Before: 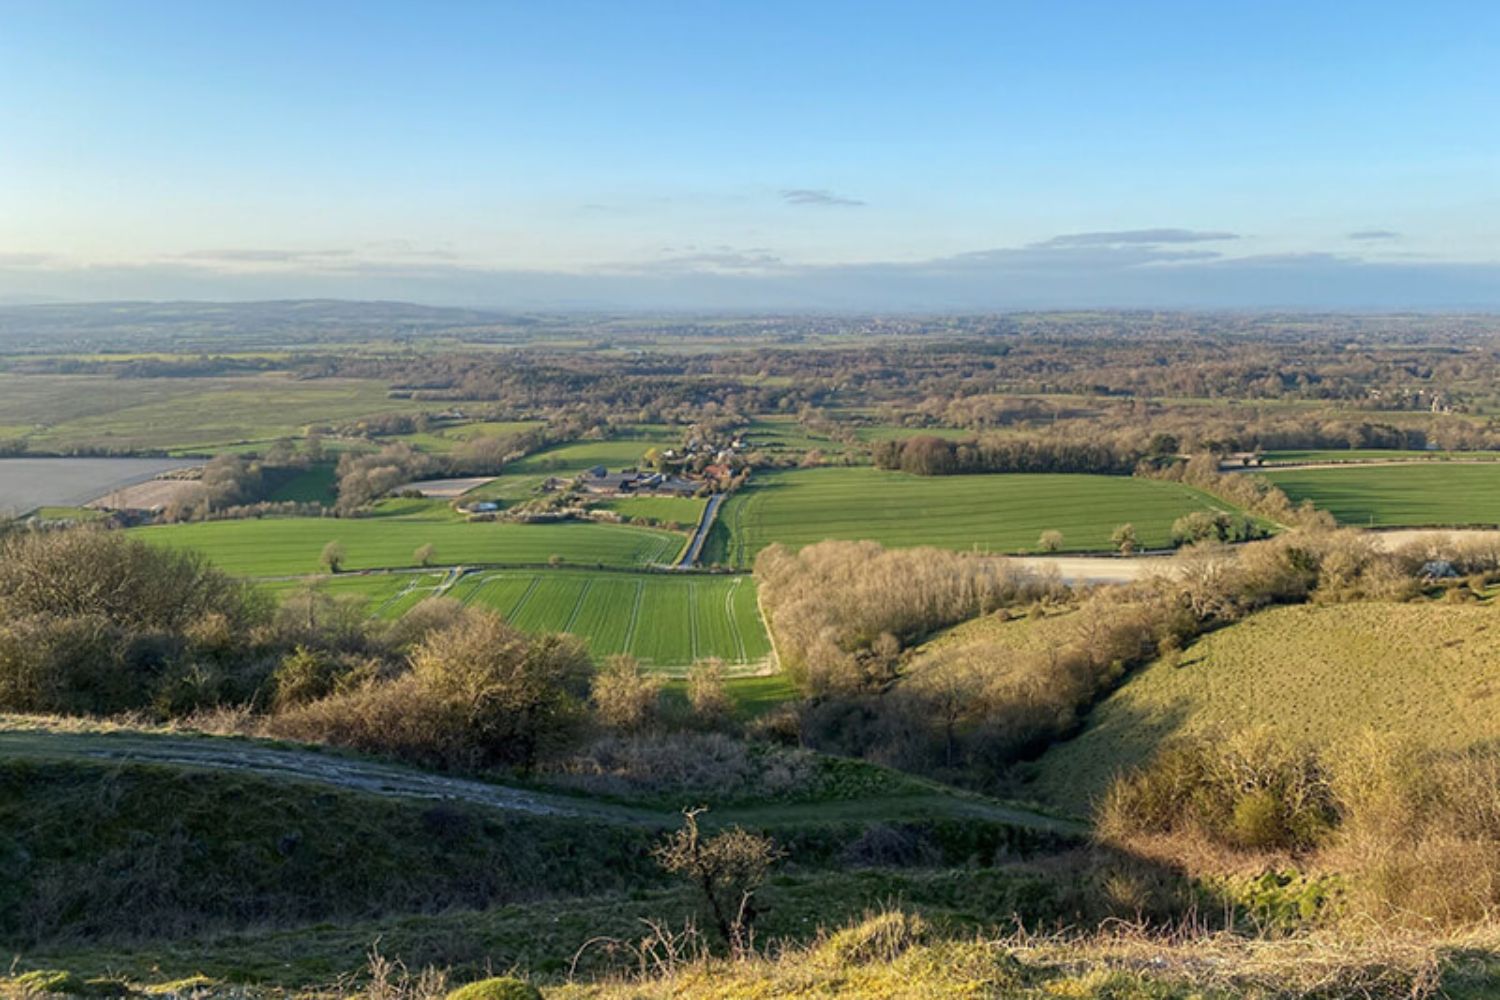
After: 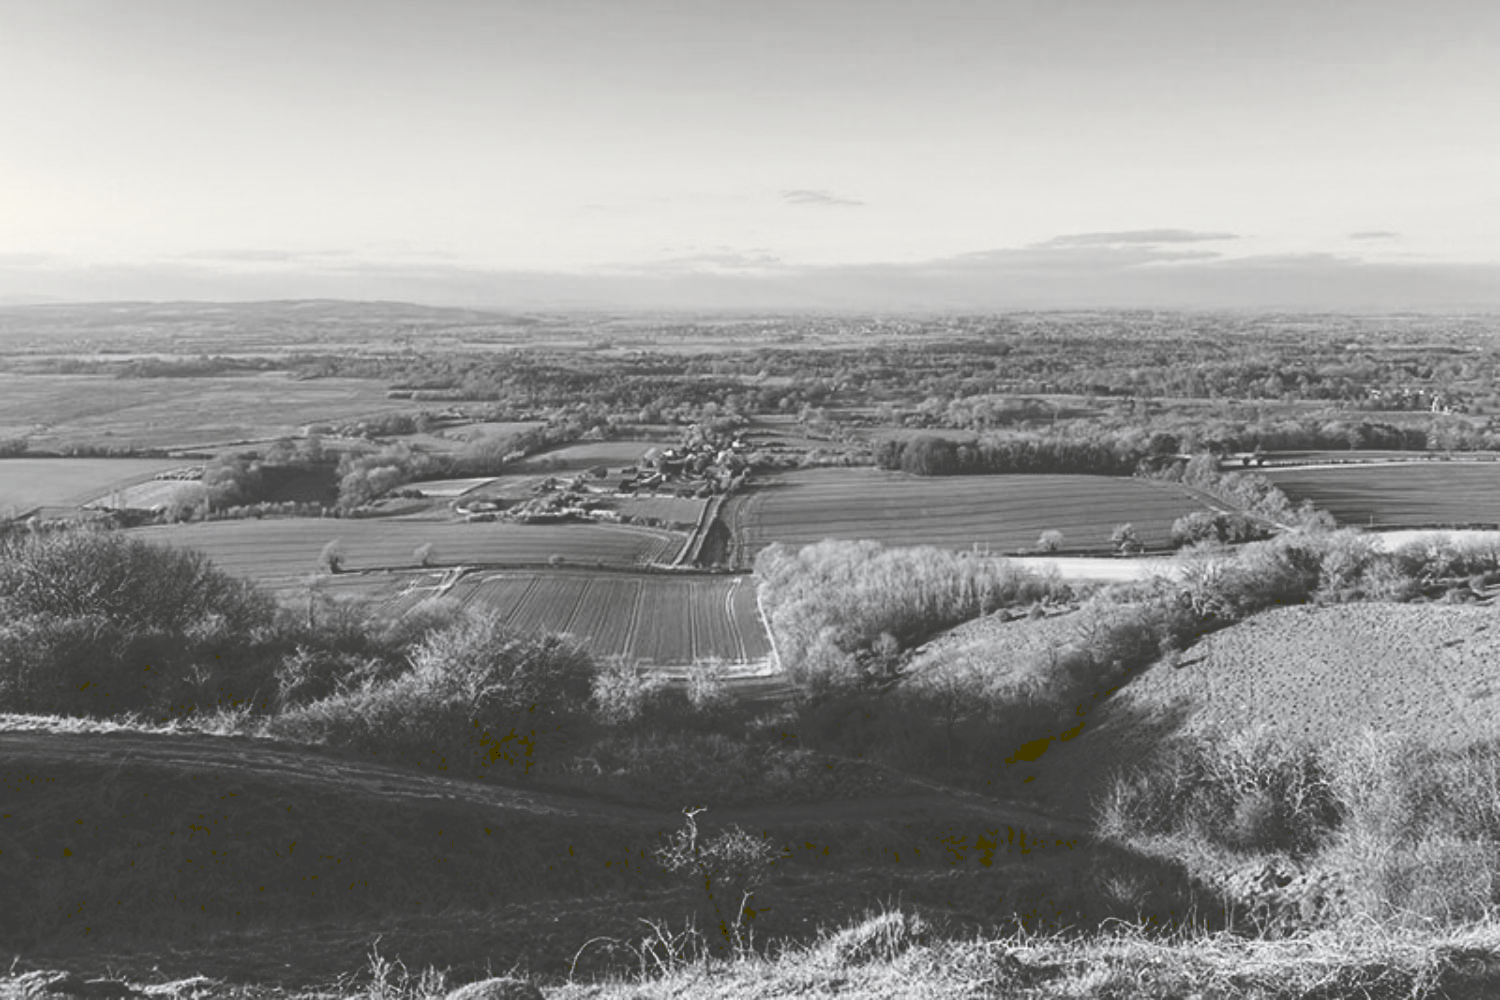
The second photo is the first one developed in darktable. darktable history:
tone curve: curves: ch0 [(0, 0) (0.003, 0.24) (0.011, 0.24) (0.025, 0.24) (0.044, 0.244) (0.069, 0.244) (0.1, 0.252) (0.136, 0.264) (0.177, 0.274) (0.224, 0.284) (0.277, 0.313) (0.335, 0.361) (0.399, 0.415) (0.468, 0.498) (0.543, 0.595) (0.623, 0.695) (0.709, 0.793) (0.801, 0.883) (0.898, 0.942) (1, 1)], preserve colors none
color look up table: target L [101.28, 100.32, 88.12, 88.82, 85.98, 82.41, 70.73, 60.56, 65.74, 54.76, 53.98, 35.72, 15.16, 2.742, 201.26, 88.82, 77.34, 73.31, 68.99, 63.98, 44, 51.22, 33.6, 51.22, 30.16, 29.73, 13.23, 7.247, 100, 90.24, 72.21, 73.31, 44.41, 51.22, 65.99, 55.54, 49.64, 37.41, 32.32, 29.29, 25.32, 22.62, 7.247, 61.45, 53.09, 52.41, 45.36, 31.89, 15.16], target a [0.001, 0.001, -0.002, -0.001, -0.002, -0.002, 0, 0, 0.001, 0.001, 0.001, 0, -0.132, -0.307, 0, -0.001, 0, 0, 0.001, 0, 0.001, 0 ×5, -0.002, -0.55, -1.004, -0.003, 0 ×4, 0.001, 0.001, 0.001, 0, 0, 0, -0.001, -0.126, -0.55, 0.001, 0.001, 0, 0.001, 0, -0.132], target b [-0.003, -0.003, 0.023, 0.002, 0.024, 0.024, 0.002, 0.002, -0.005, -0.004, -0.003, -0.003, 1.672, 3.782, -0.001, 0.002, 0.002, 0.002, -0.005, 0.001, -0.004, 0.001, 0, 0.001, 0.001, 0.001, 0.013, 6.778, 13.22, 0.024, 0.002, 0.002, 0, 0.001, -0.005, -0.004, -0.004, 0.001, 0, 0.001, 0.011, 1.581, 6.778, -0.004, -0.003, 0.001, -0.004, 0.001, 1.672], num patches 49
